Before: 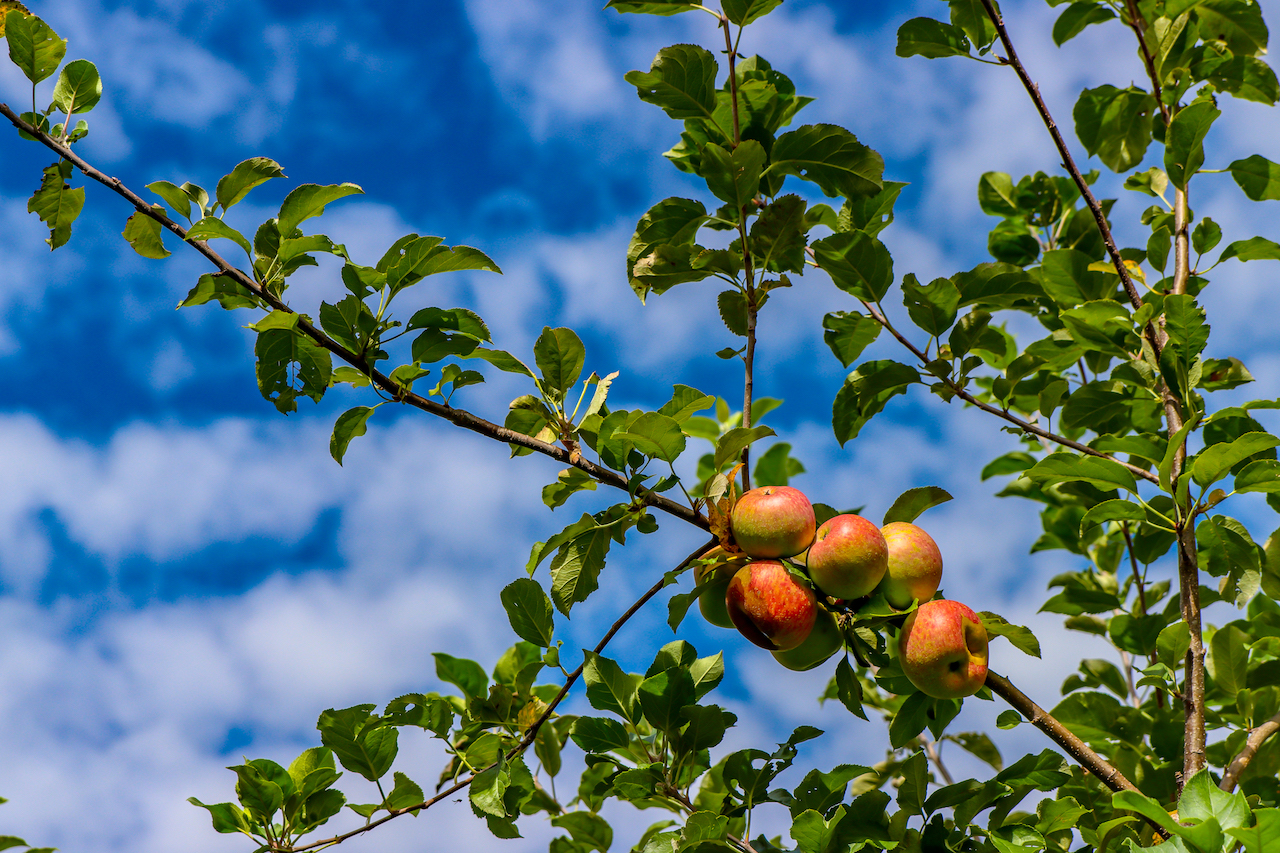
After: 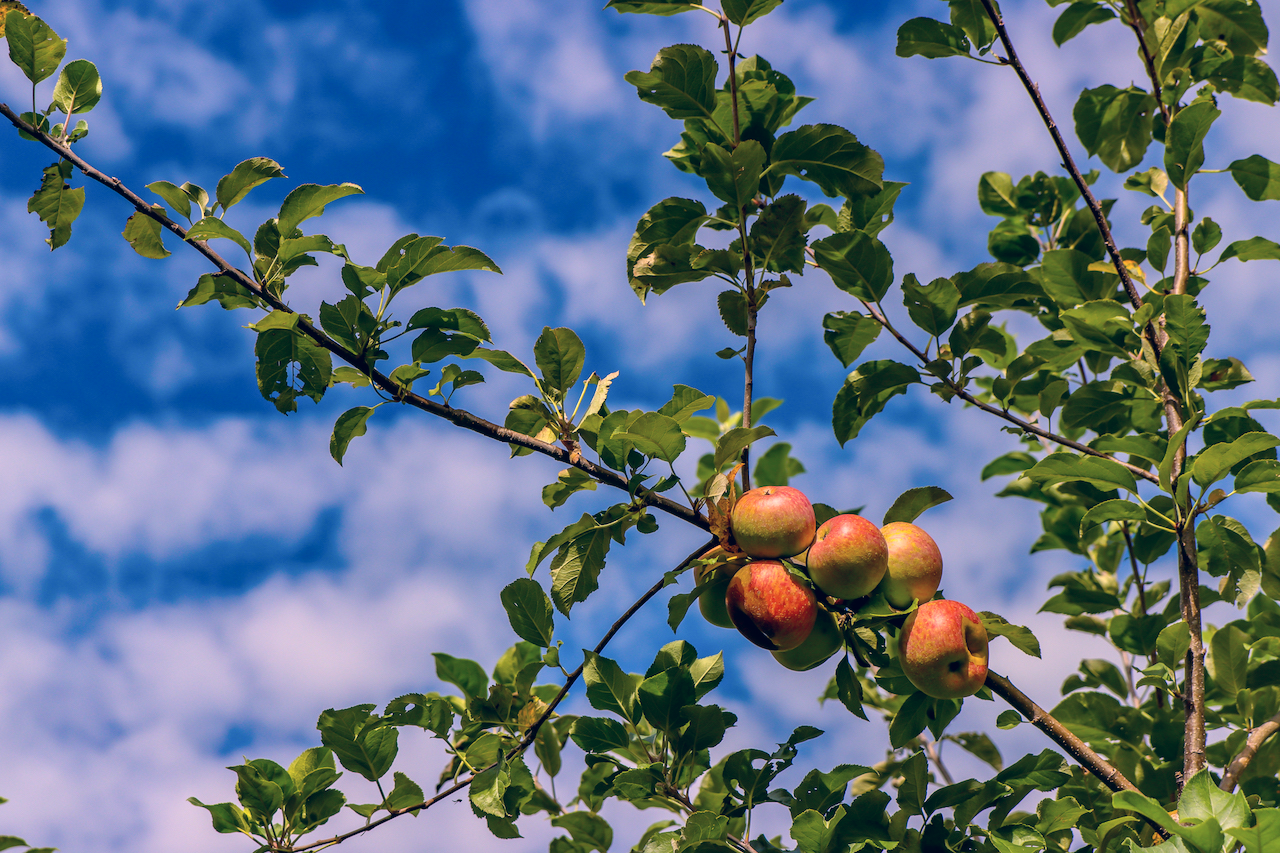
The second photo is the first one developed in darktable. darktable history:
color correction: highlights a* 13.77, highlights b* 6.05, shadows a* -4.92, shadows b* -15.7, saturation 0.874
